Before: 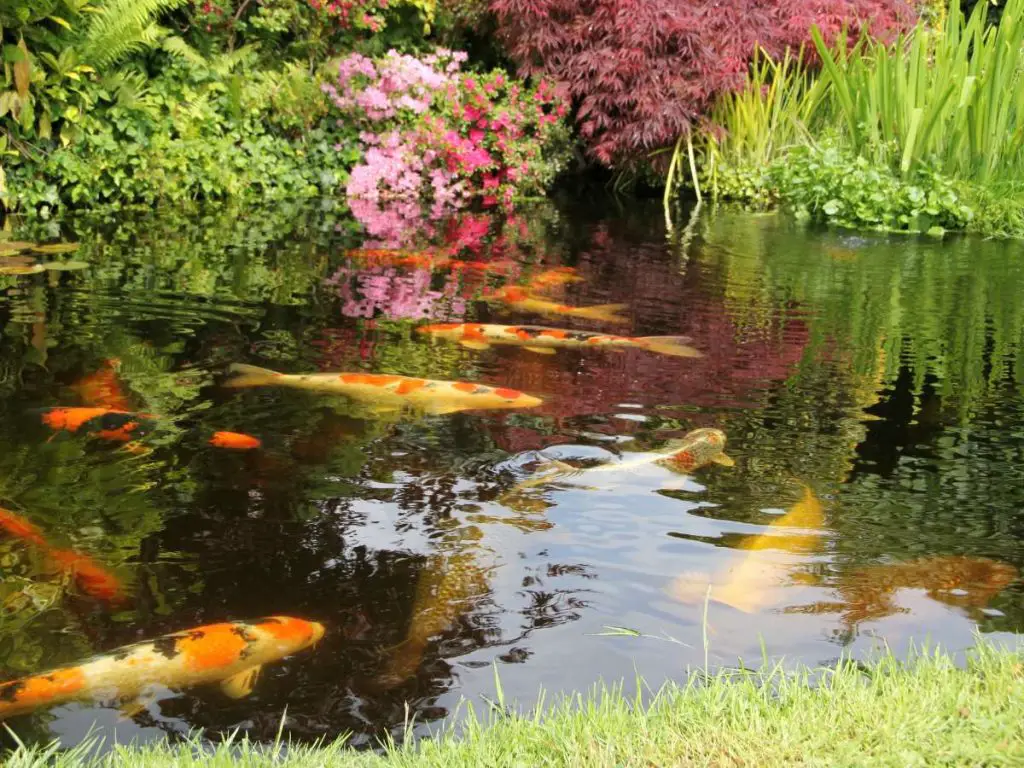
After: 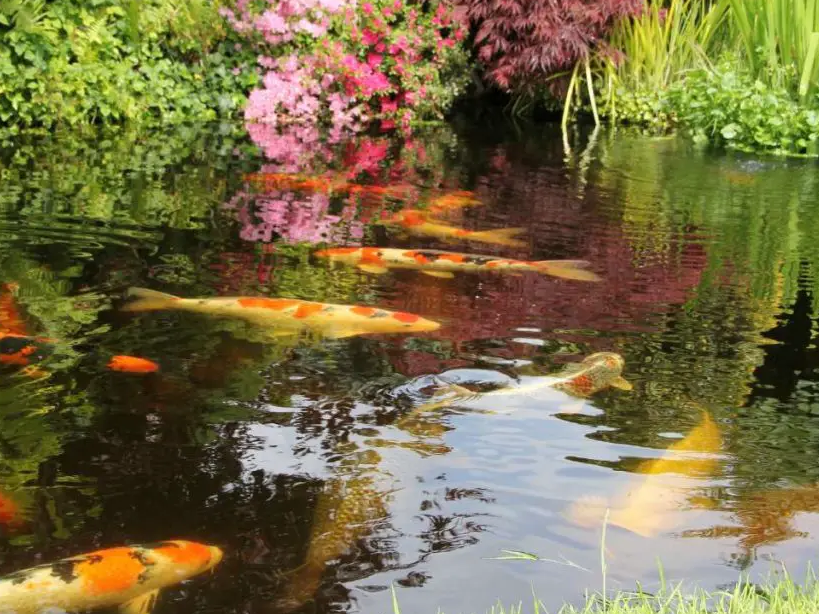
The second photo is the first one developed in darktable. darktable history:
crop: left 10%, top 10%, right 10%, bottom 10%
